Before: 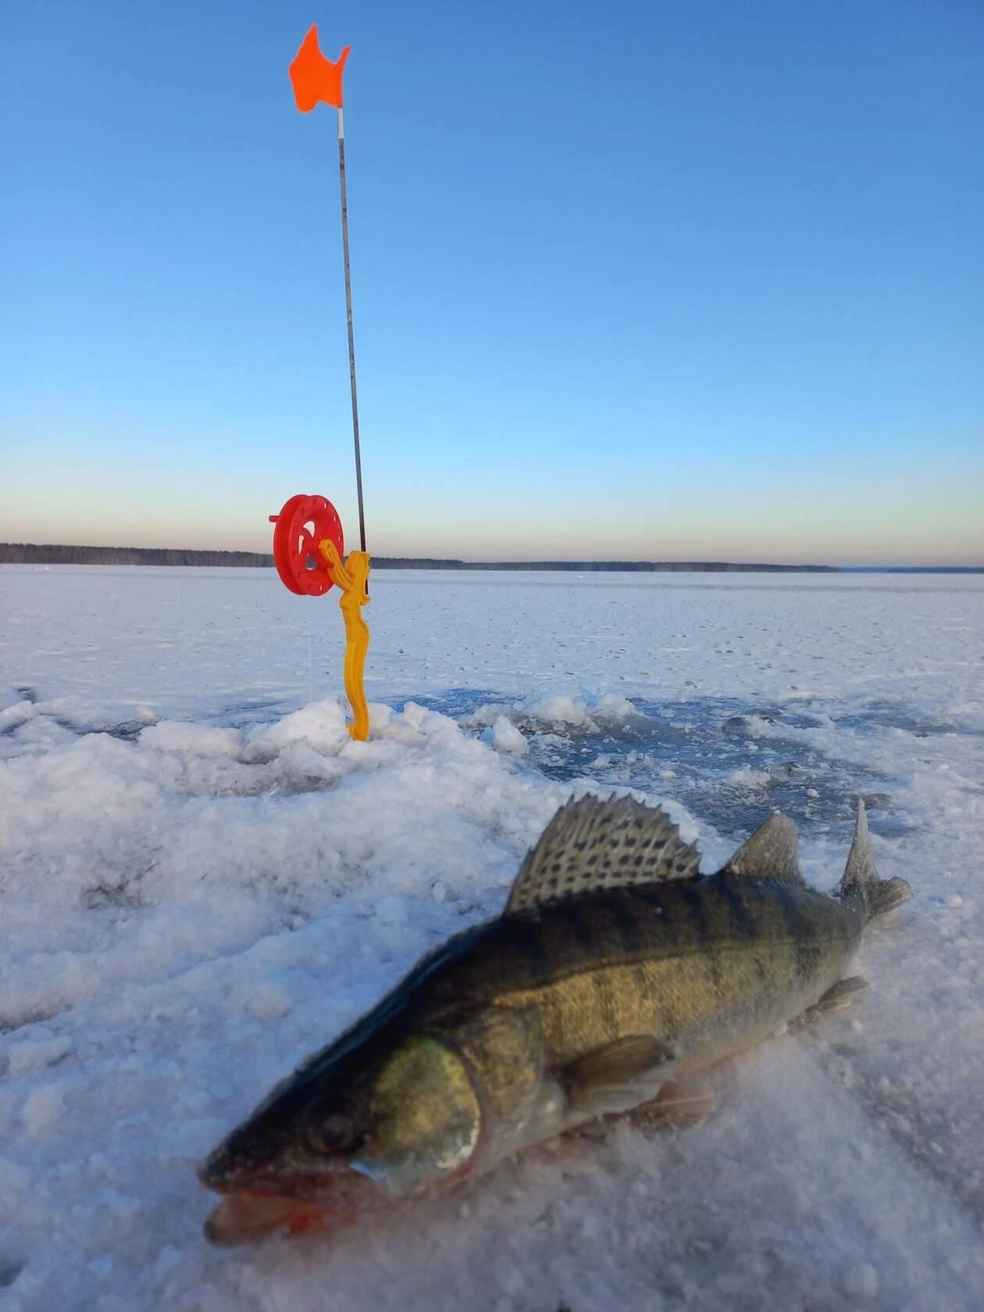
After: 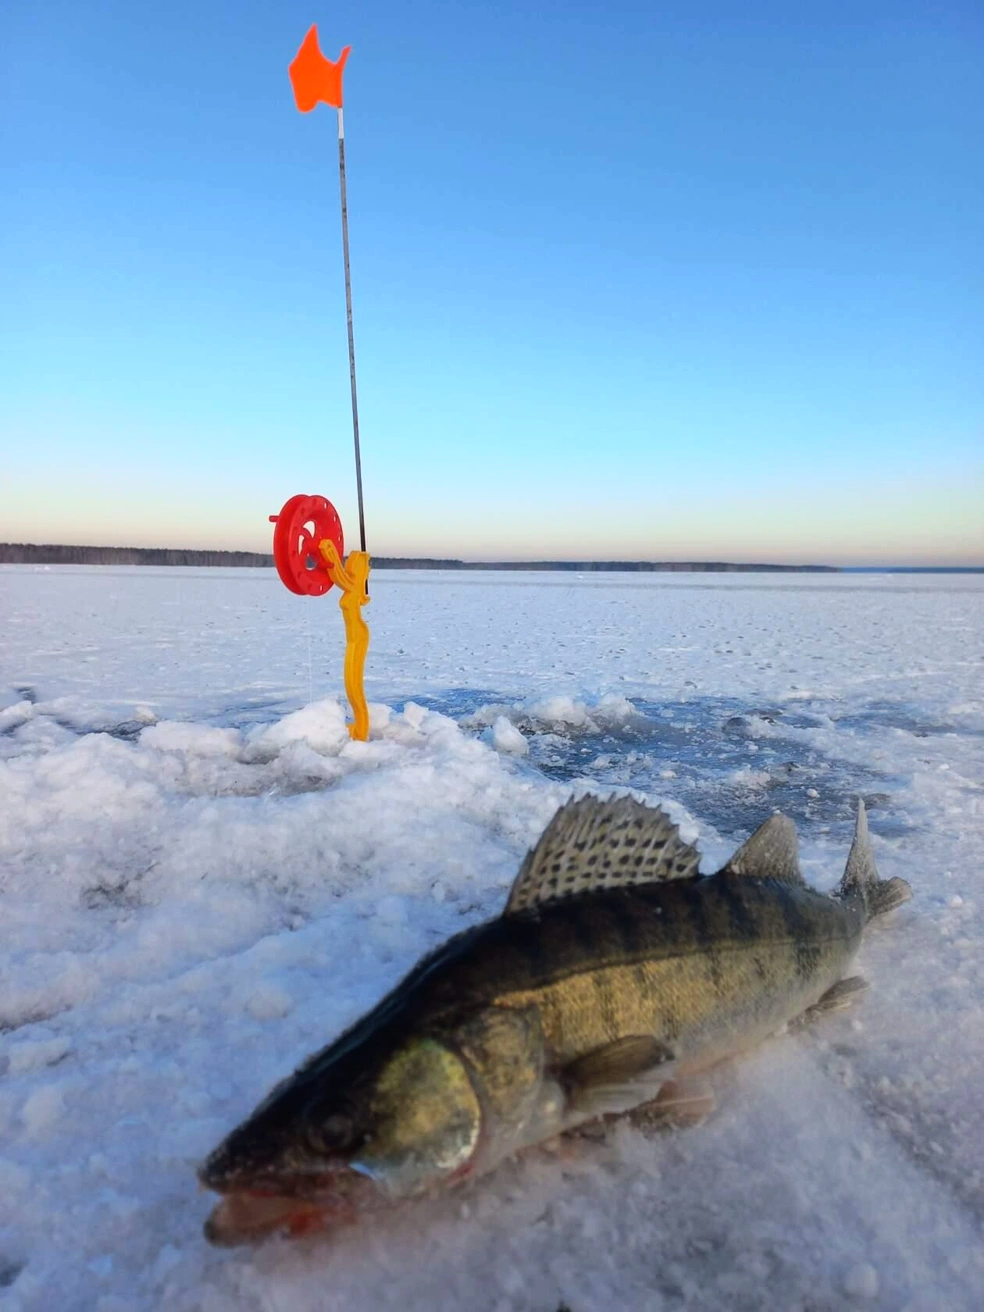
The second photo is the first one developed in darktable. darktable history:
tone curve: curves: ch0 [(0, 0) (0.105, 0.08) (0.195, 0.18) (0.283, 0.288) (0.384, 0.419) (0.485, 0.531) (0.638, 0.69) (0.795, 0.879) (1, 0.977)]; ch1 [(0, 0) (0.161, 0.092) (0.35, 0.33) (0.379, 0.401) (0.456, 0.469) (0.498, 0.503) (0.531, 0.537) (0.596, 0.621) (0.635, 0.655) (1, 1)]; ch2 [(0, 0) (0.371, 0.362) (0.437, 0.437) (0.483, 0.484) (0.53, 0.515) (0.56, 0.58) (0.622, 0.606) (1, 1)], color space Lab, linked channels, preserve colors none
